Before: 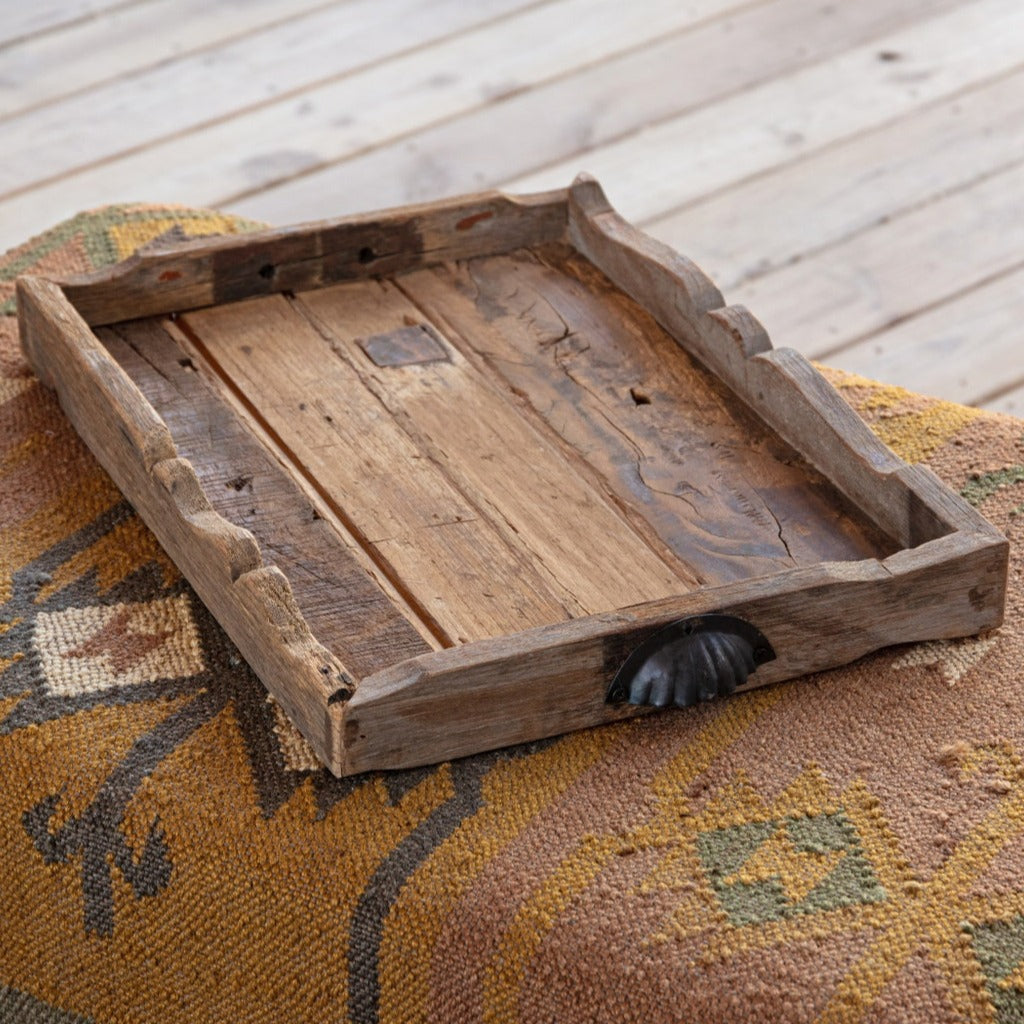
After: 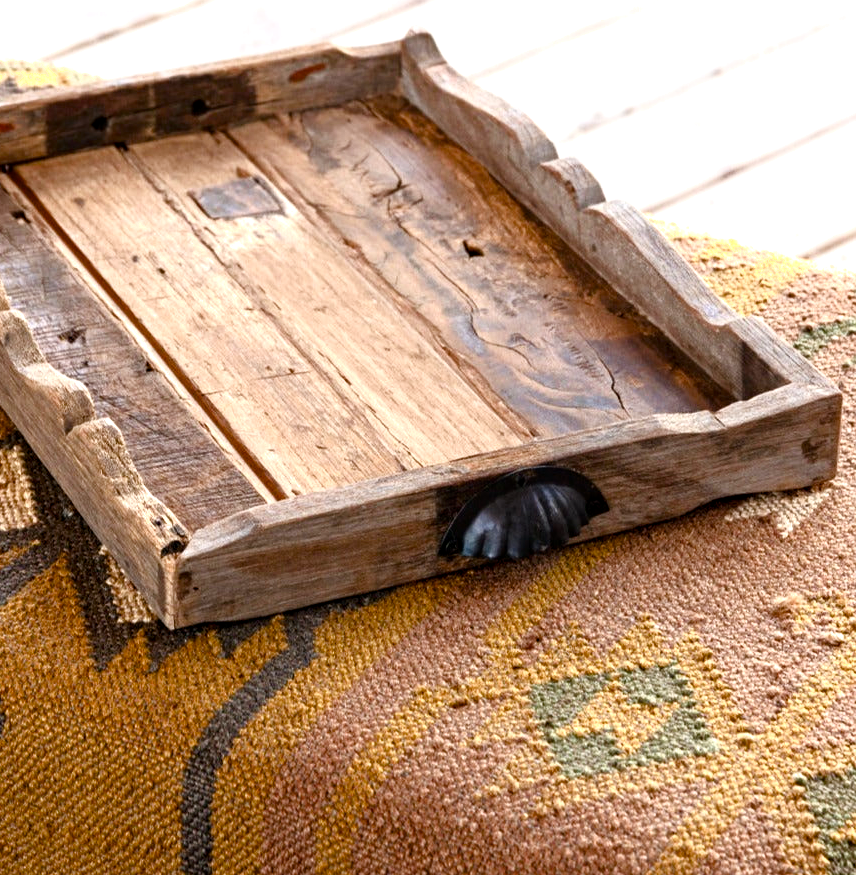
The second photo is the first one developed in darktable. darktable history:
crop: left 16.388%, top 14.474%
contrast equalizer: octaves 7, y [[0.6 ×6], [0.55 ×6], [0 ×6], [0 ×6], [0 ×6]], mix 0.147
contrast brightness saturation: contrast 0.028, brightness -0.041
tone equalizer: -8 EV -0.758 EV, -7 EV -0.677 EV, -6 EV -0.578 EV, -5 EV -0.371 EV, -3 EV 0.393 EV, -2 EV 0.6 EV, -1 EV 0.696 EV, +0 EV 0.721 EV
color balance rgb: perceptual saturation grading › global saturation 20%, perceptual saturation grading › highlights -49.974%, perceptual saturation grading › shadows 24.802%, perceptual brilliance grading › global brilliance 11.093%, global vibrance 15.106%
exposure: exposure -0.152 EV, compensate exposure bias true, compensate highlight preservation false
shadows and highlights: shadows -1.5, highlights 41.5, highlights color adjustment 42.01%
